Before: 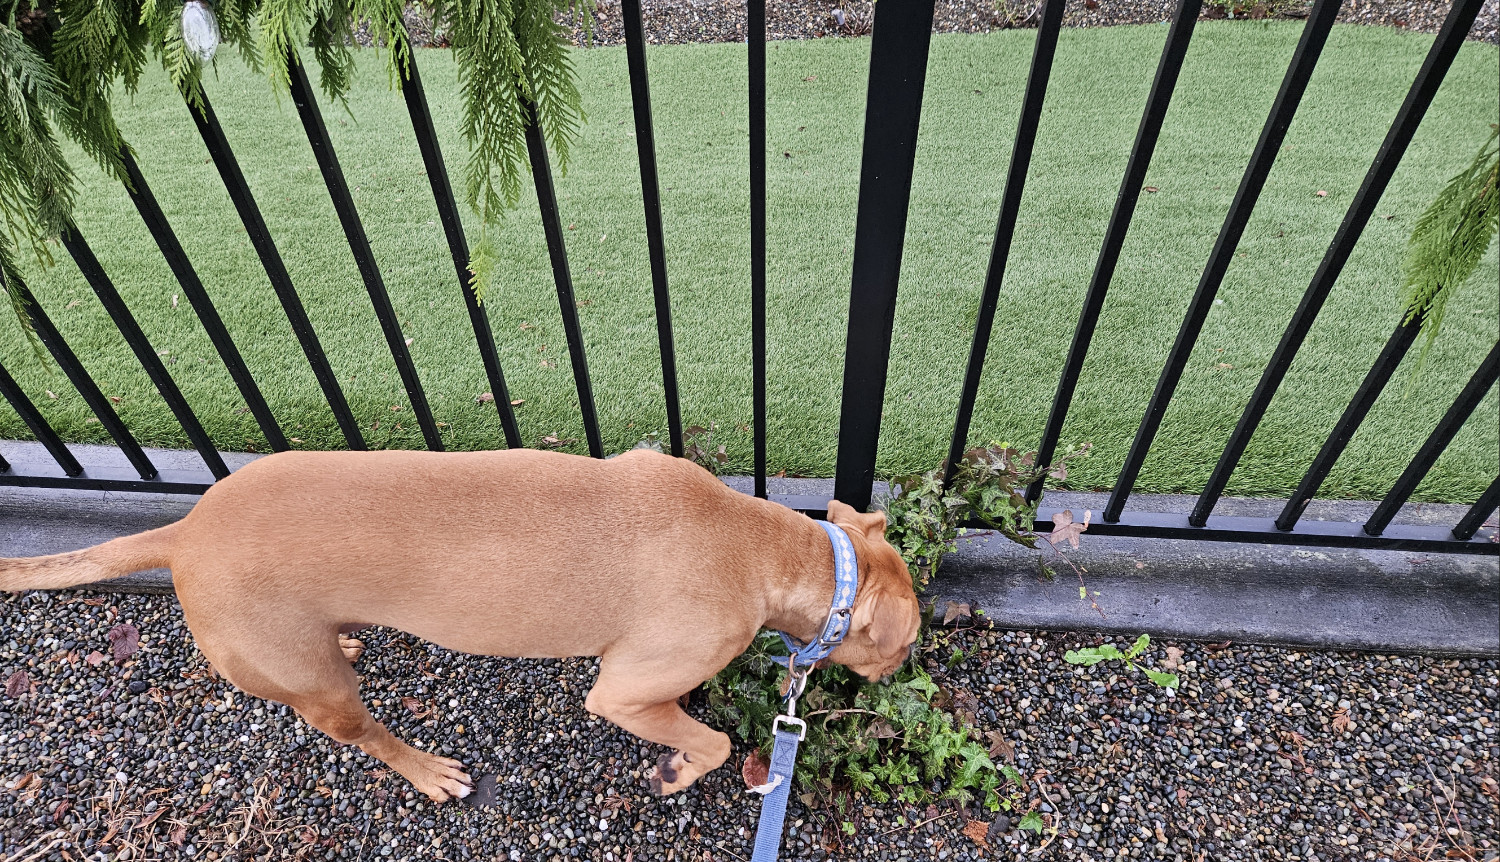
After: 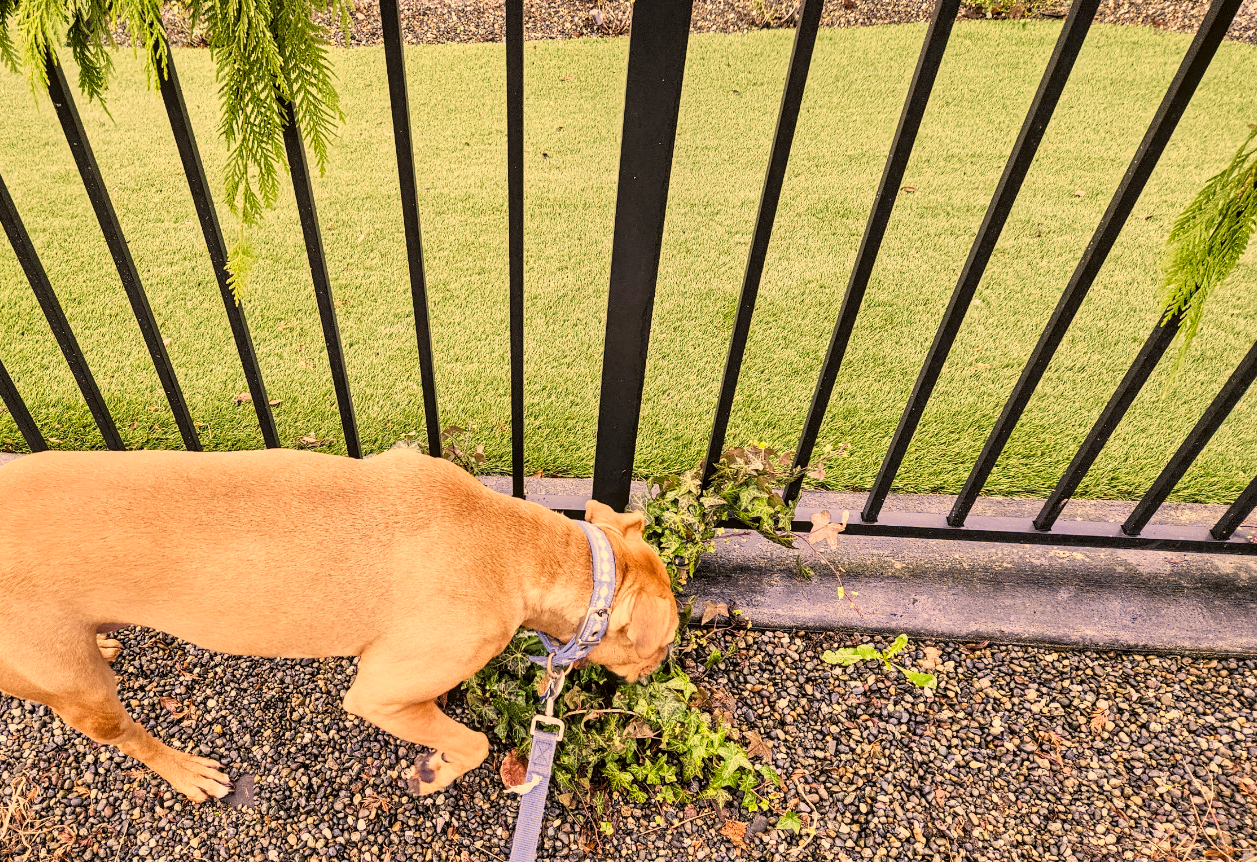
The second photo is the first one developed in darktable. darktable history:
filmic rgb: white relative exposure 3.85 EV, hardness 4.3
color contrast: green-magenta contrast 0.81
crop: left 16.145%
white balance: red 0.982, blue 1.018
local contrast: on, module defaults
color correction: highlights a* 17.94, highlights b* 35.39, shadows a* 1.48, shadows b* 6.42, saturation 1.01
exposure: exposure 1.137 EV, compensate highlight preservation false
